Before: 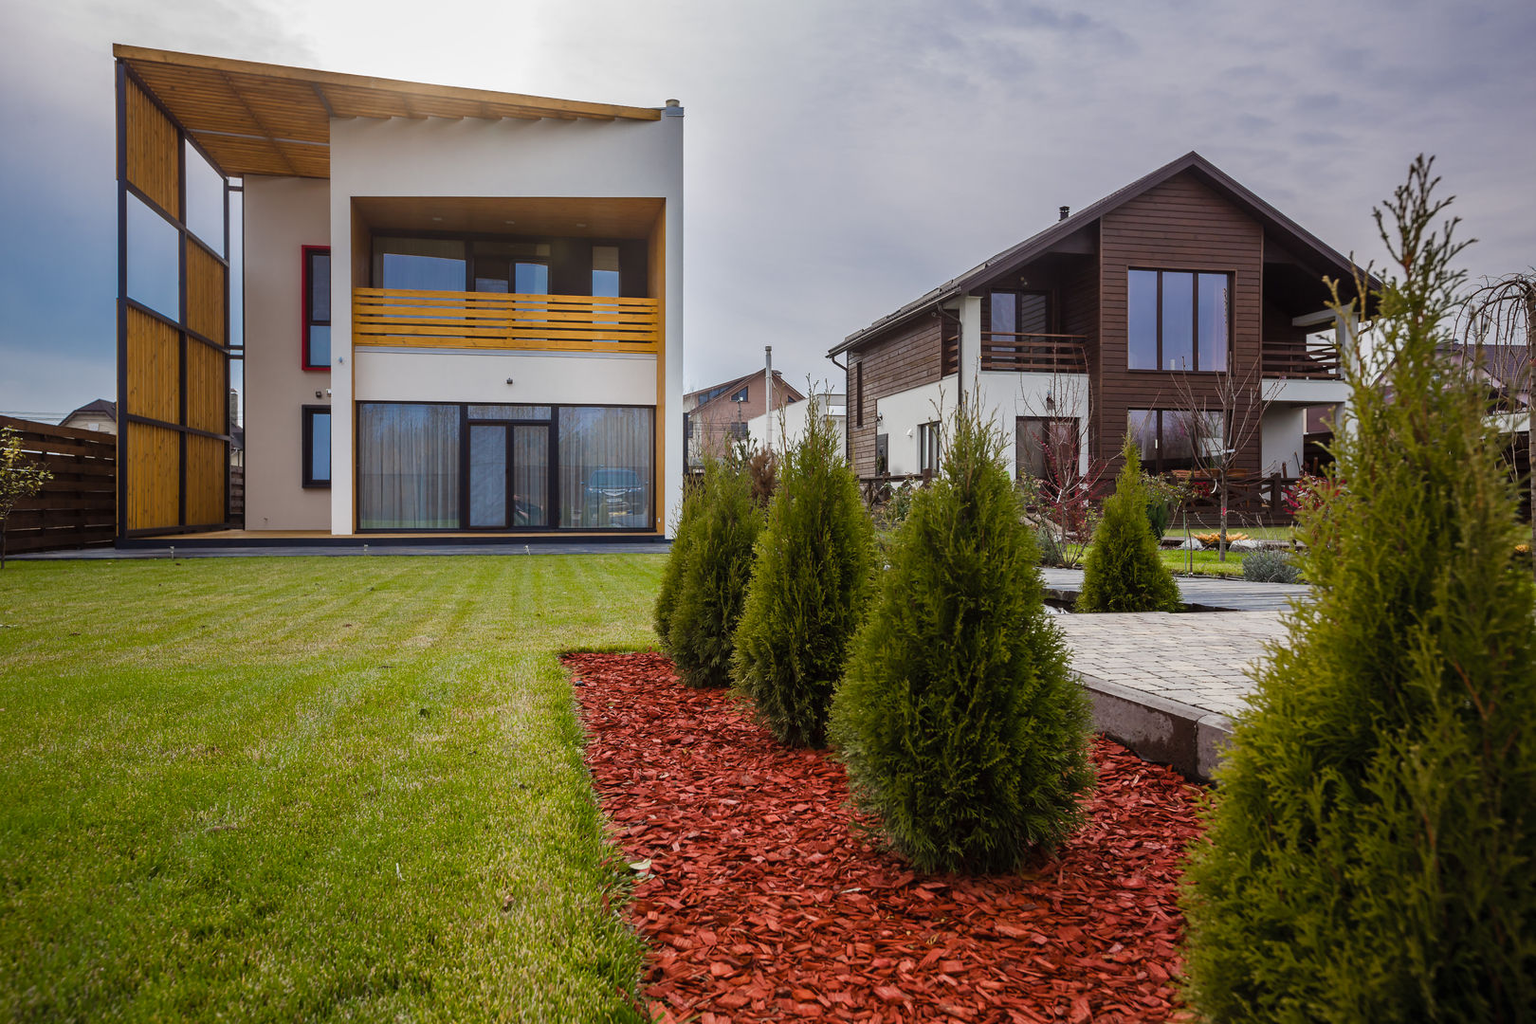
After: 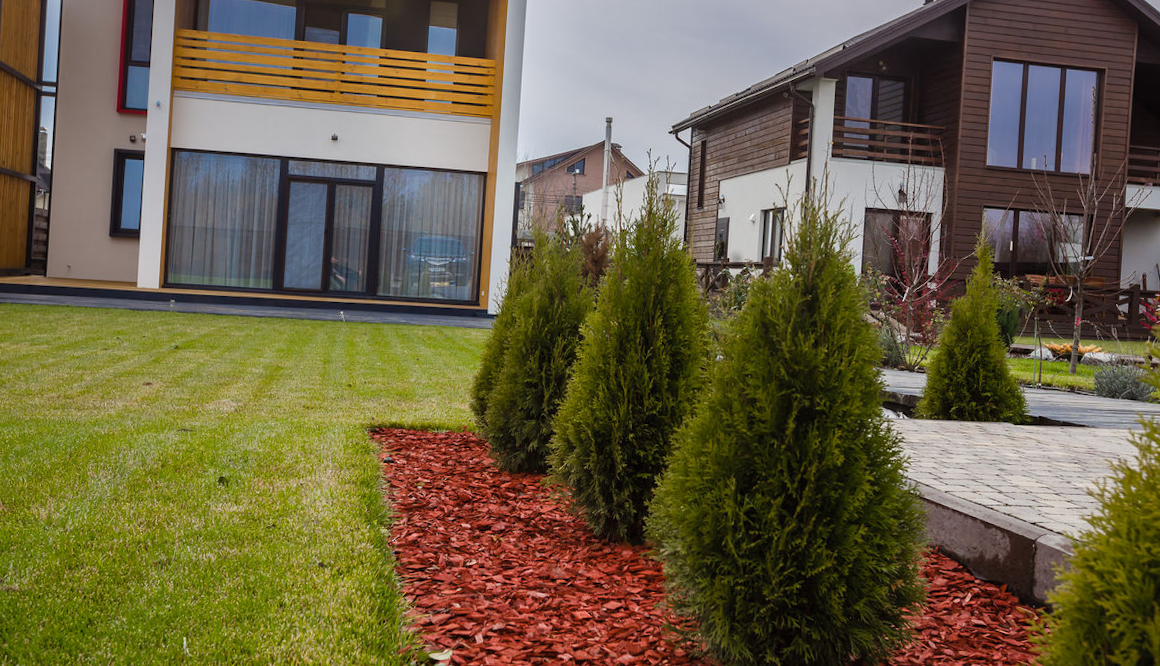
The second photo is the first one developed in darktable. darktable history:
crop and rotate: angle -3.57°, left 9.742%, top 20.593%, right 12.089%, bottom 12.04%
